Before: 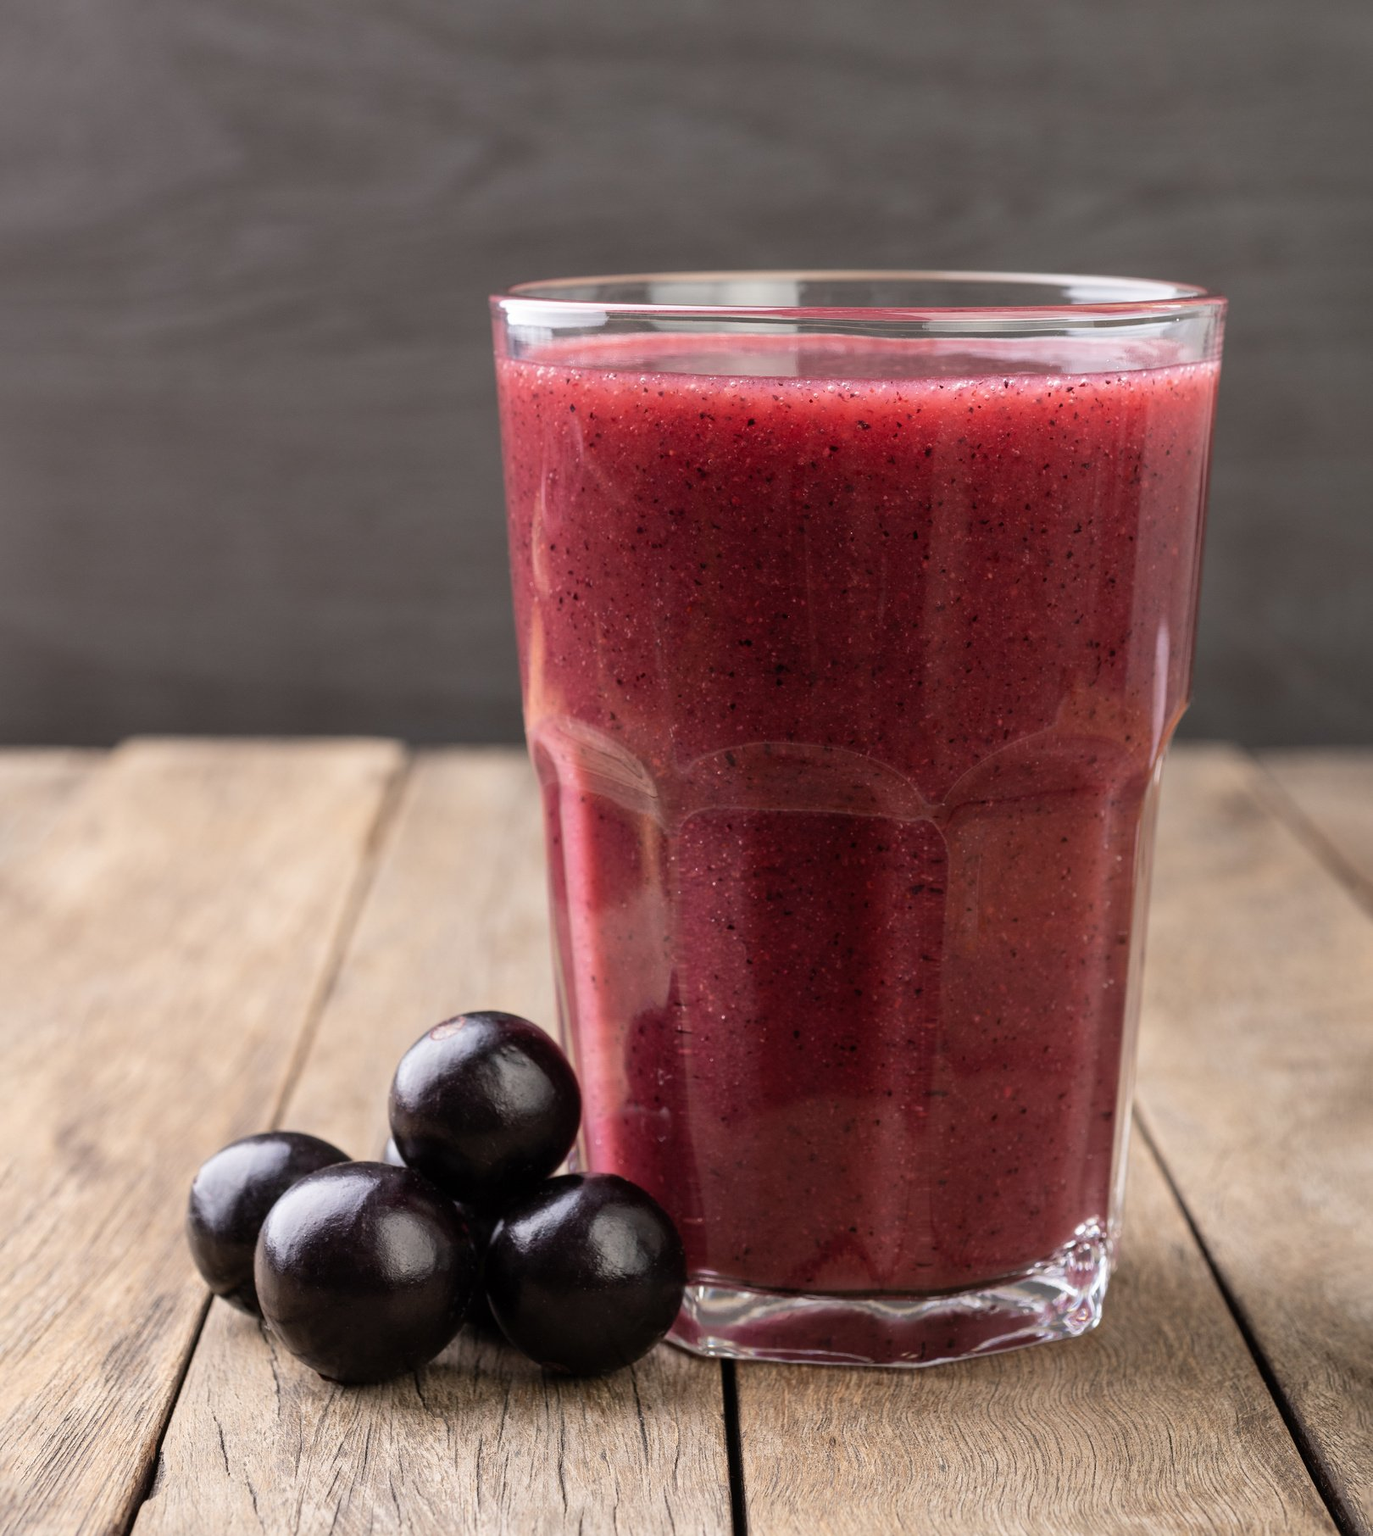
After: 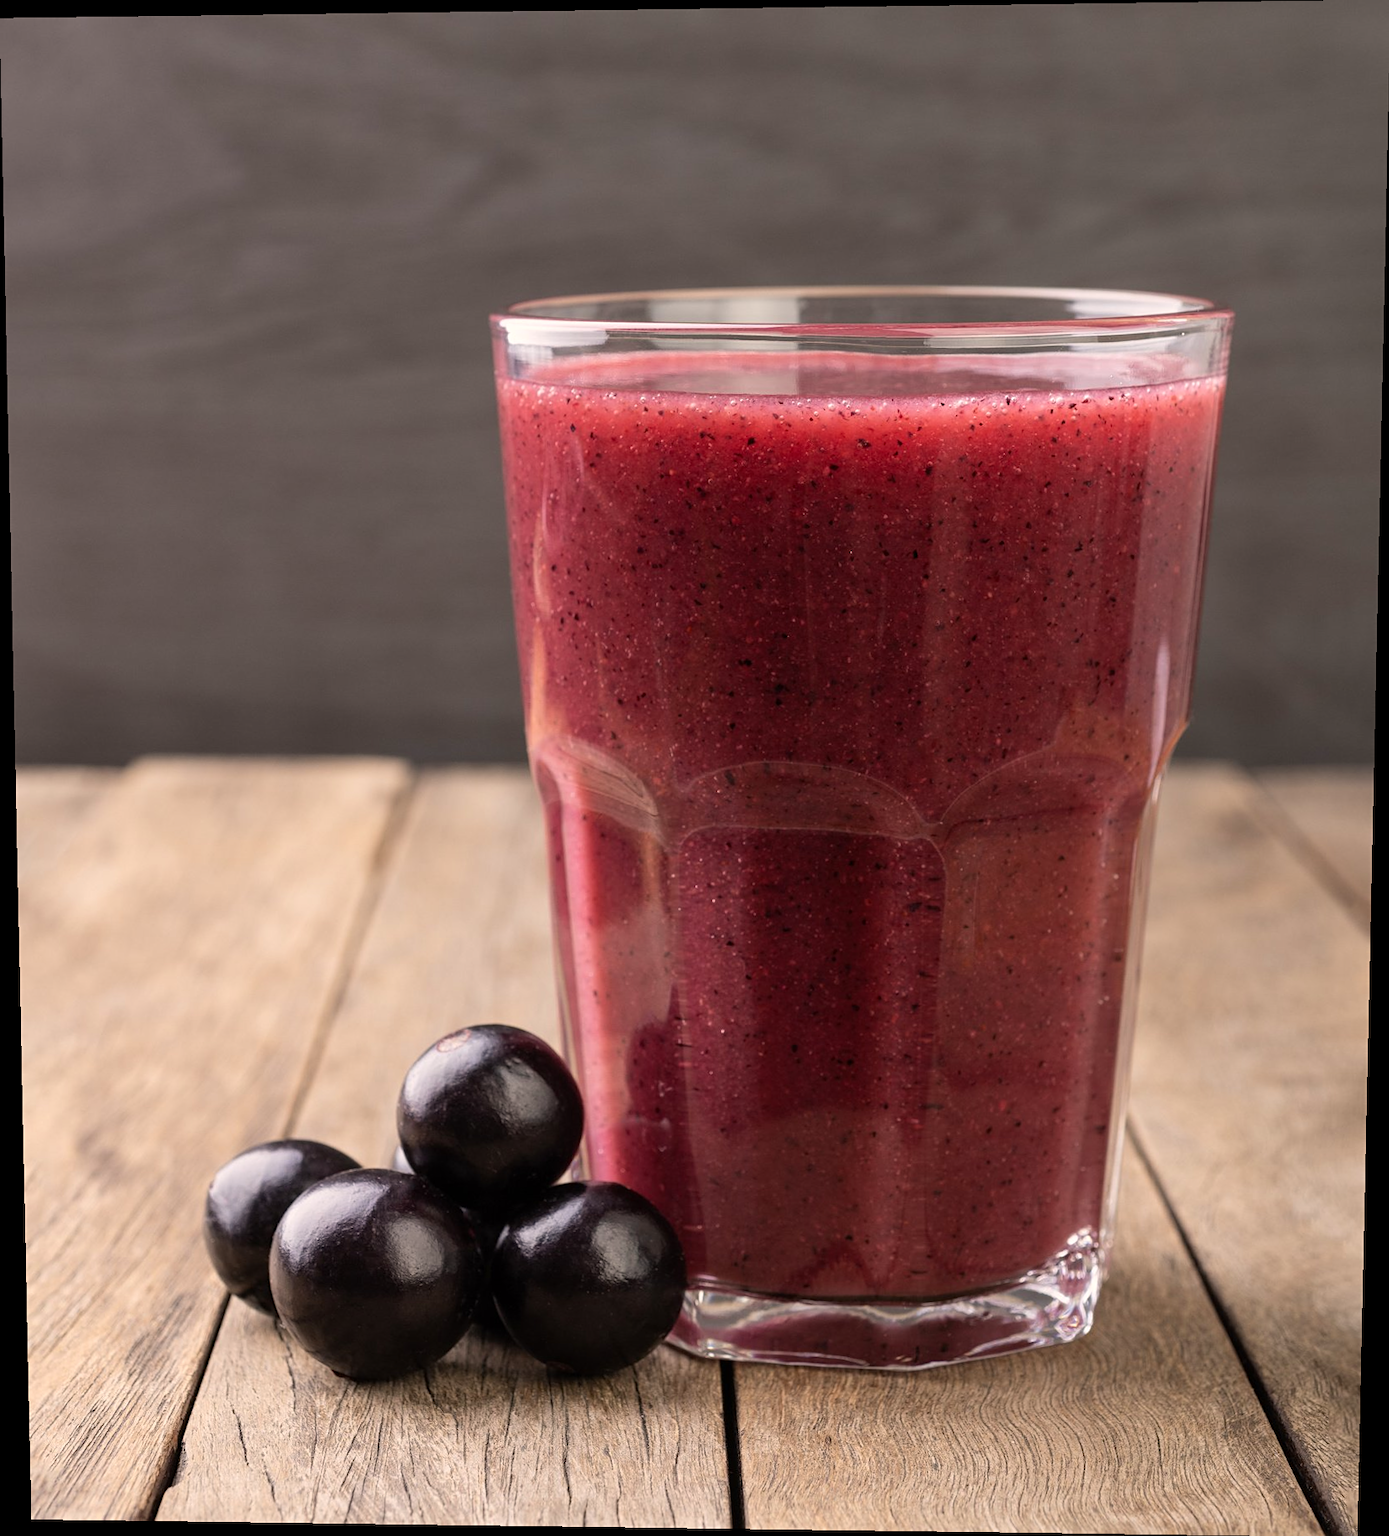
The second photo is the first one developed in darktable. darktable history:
color correction: highlights a* 3.84, highlights b* 5.07
rotate and perspective: lens shift (vertical) 0.048, lens shift (horizontal) -0.024, automatic cropping off
sharpen: amount 0.2
